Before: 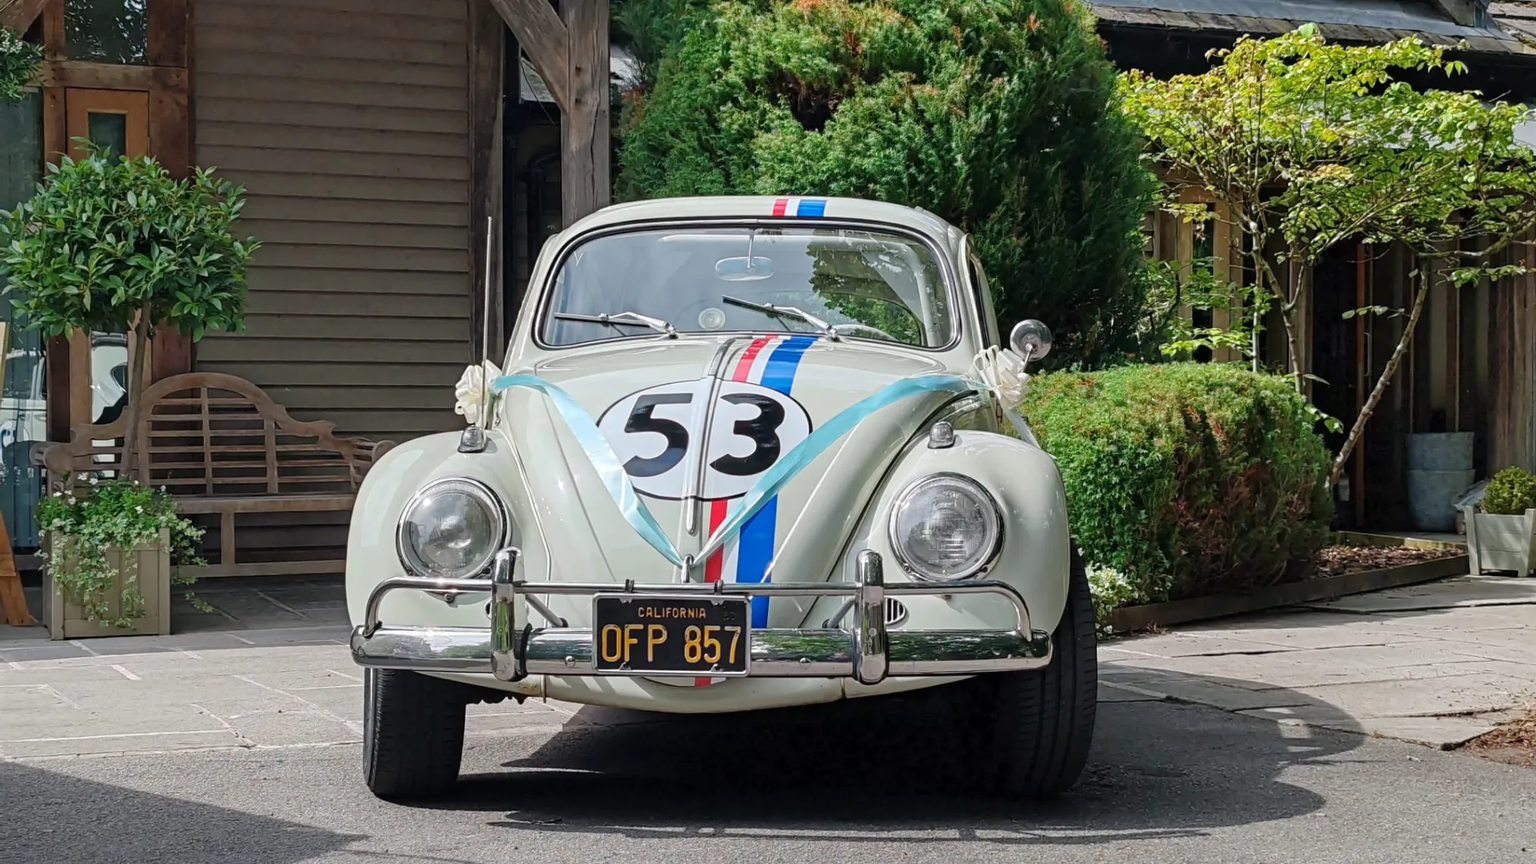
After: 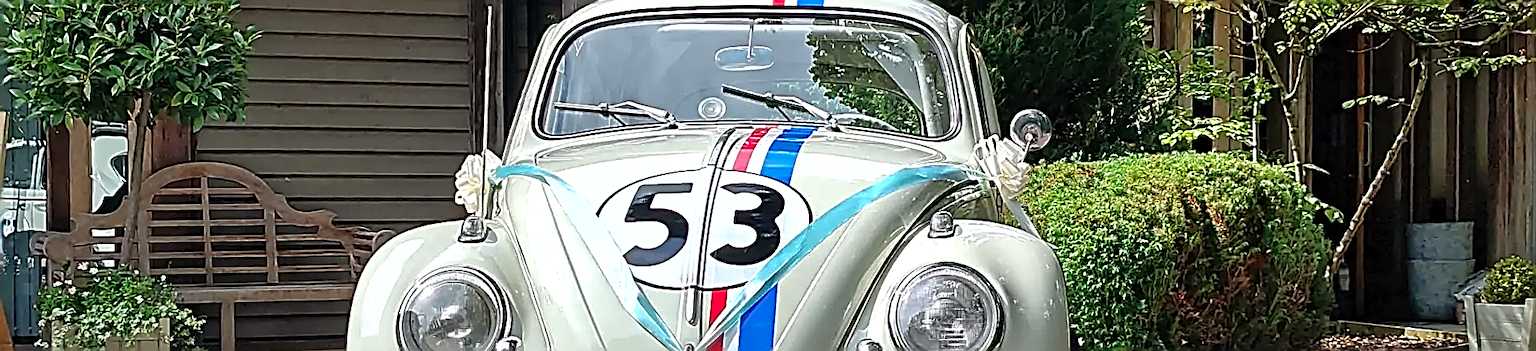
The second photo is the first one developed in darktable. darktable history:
exposure: exposure -0.069 EV, compensate exposure bias true, compensate highlight preservation false
sharpen: amount 1.998
crop and rotate: top 24.407%, bottom 34.878%
color zones: curves: ch1 [(0, 0.523) (0.143, 0.545) (0.286, 0.52) (0.429, 0.506) (0.571, 0.503) (0.714, 0.503) (0.857, 0.508) (1, 0.523)]
local contrast: mode bilateral grid, contrast 20, coarseness 50, detail 119%, midtone range 0.2
tone equalizer: -8 EV -0.772 EV, -7 EV -0.686 EV, -6 EV -0.637 EV, -5 EV -0.38 EV, -3 EV 0.373 EV, -2 EV 0.6 EV, -1 EV 0.688 EV, +0 EV 0.776 EV, edges refinement/feathering 500, mask exposure compensation -1.57 EV, preserve details no
shadows and highlights: on, module defaults
